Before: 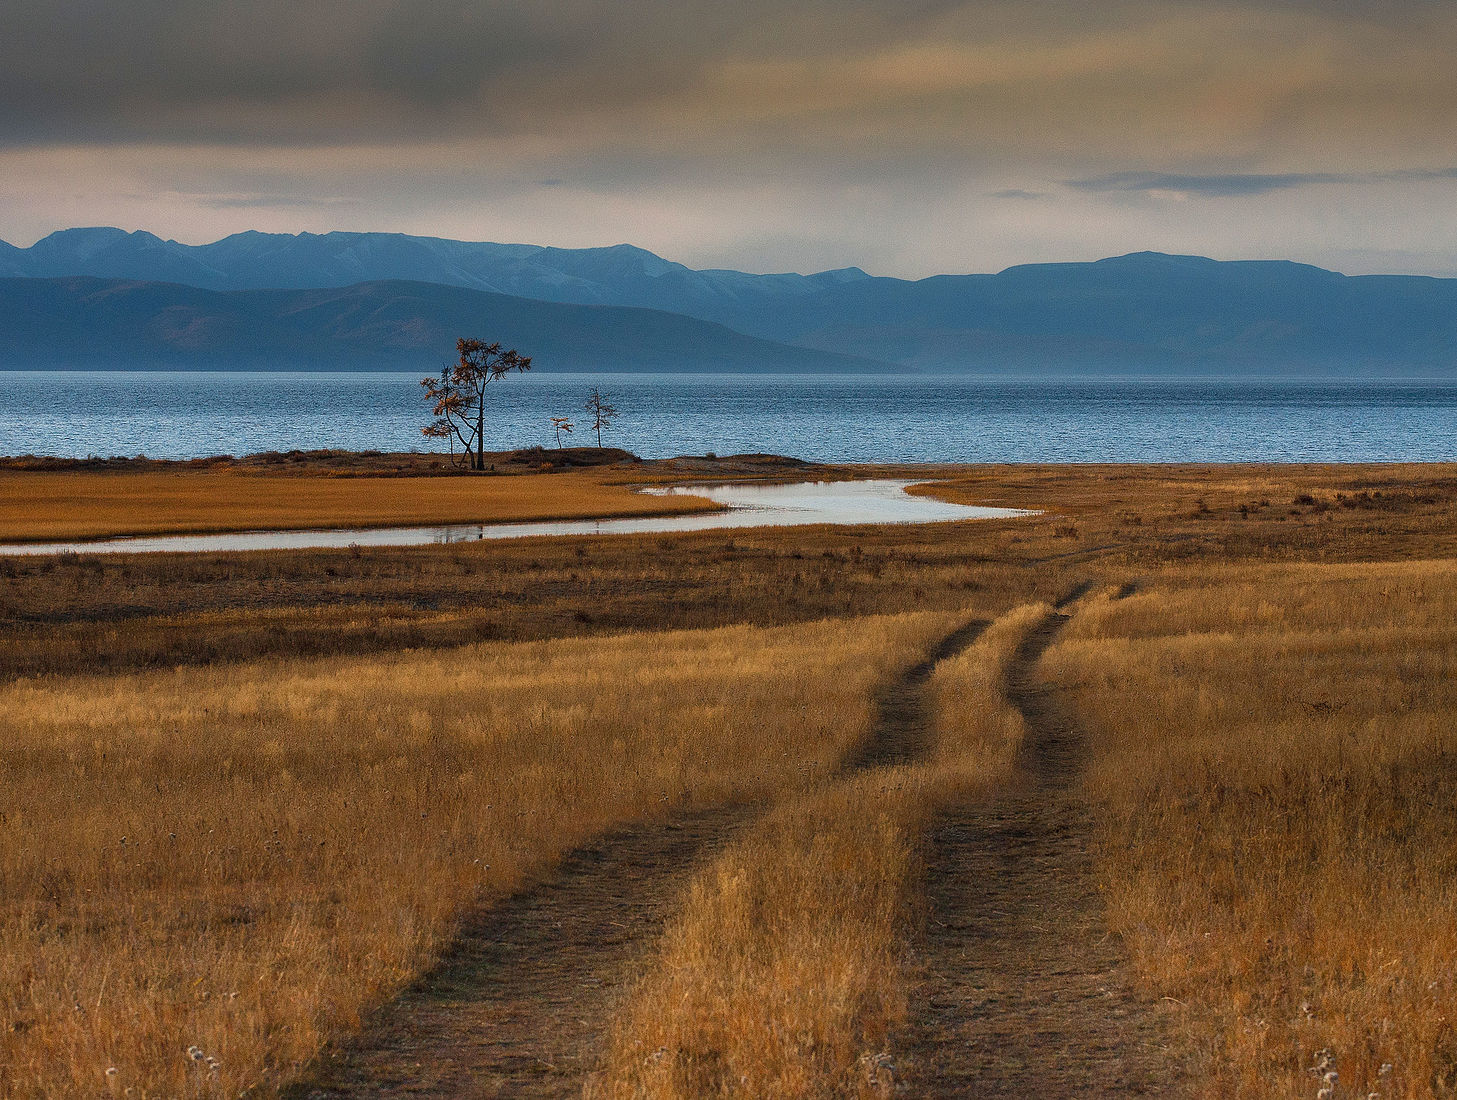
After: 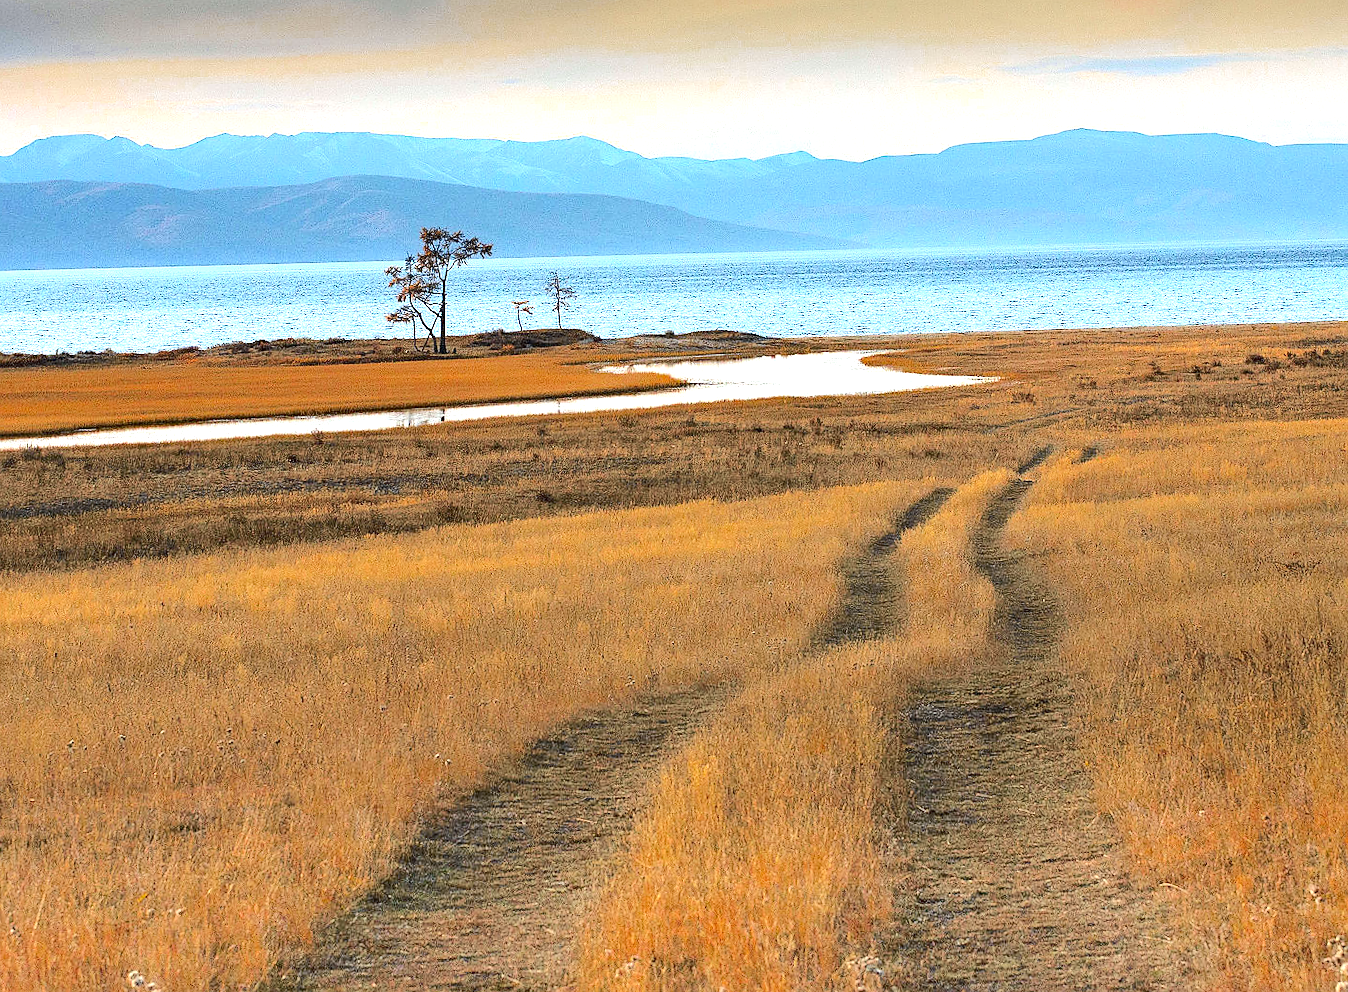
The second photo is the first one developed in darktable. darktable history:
exposure: exposure 2 EV, compensate exposure bias true, compensate highlight preservation false
crop and rotate: top 6.25%
sharpen: radius 1.458, amount 0.398, threshold 1.271
haze removal: compatibility mode true, adaptive false
rotate and perspective: rotation -1.68°, lens shift (vertical) -0.146, crop left 0.049, crop right 0.912, crop top 0.032, crop bottom 0.96
tone curve: curves: ch0 [(0, 0) (0.078, 0.052) (0.236, 0.22) (0.427, 0.472) (0.508, 0.586) (0.654, 0.742) (0.793, 0.851) (0.994, 0.974)]; ch1 [(0, 0) (0.161, 0.092) (0.35, 0.33) (0.392, 0.392) (0.456, 0.456) (0.505, 0.502) (0.537, 0.518) (0.553, 0.534) (0.602, 0.579) (0.718, 0.718) (1, 1)]; ch2 [(0, 0) (0.346, 0.362) (0.411, 0.412) (0.502, 0.502) (0.531, 0.521) (0.586, 0.59) (0.621, 0.604) (1, 1)], color space Lab, independent channels, preserve colors none
color zones: curves: ch0 [(0.27, 0.396) (0.563, 0.504) (0.75, 0.5) (0.787, 0.307)]
